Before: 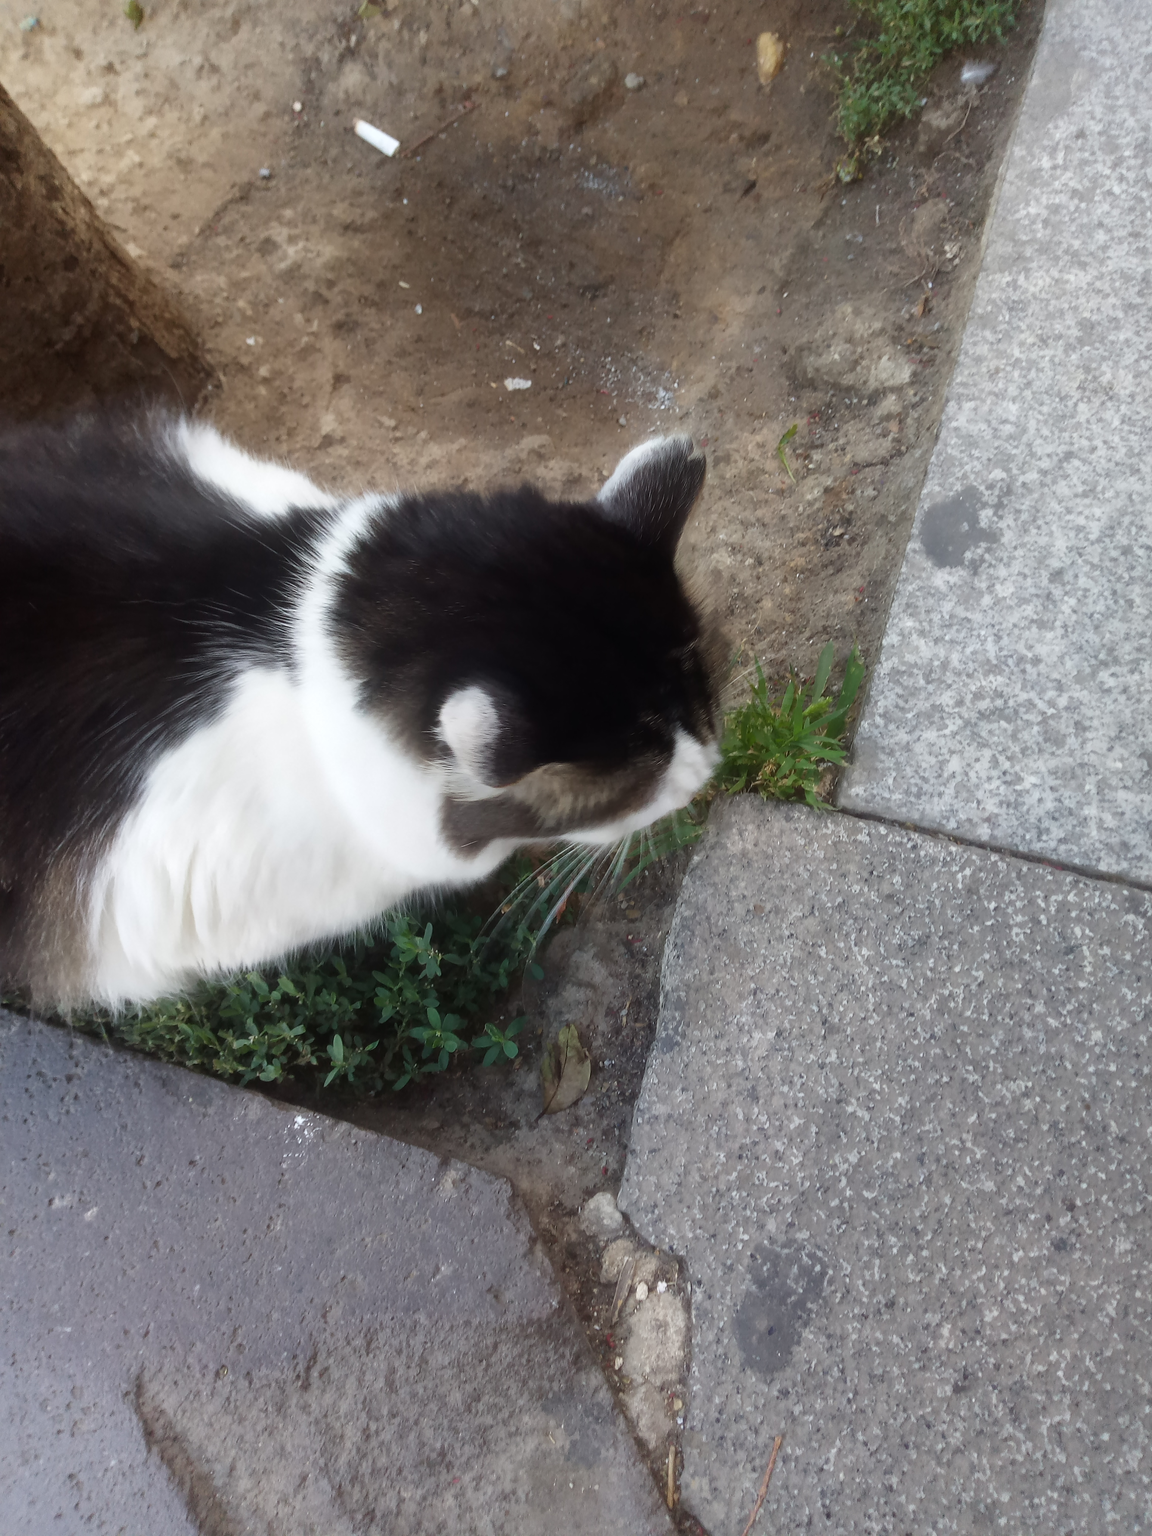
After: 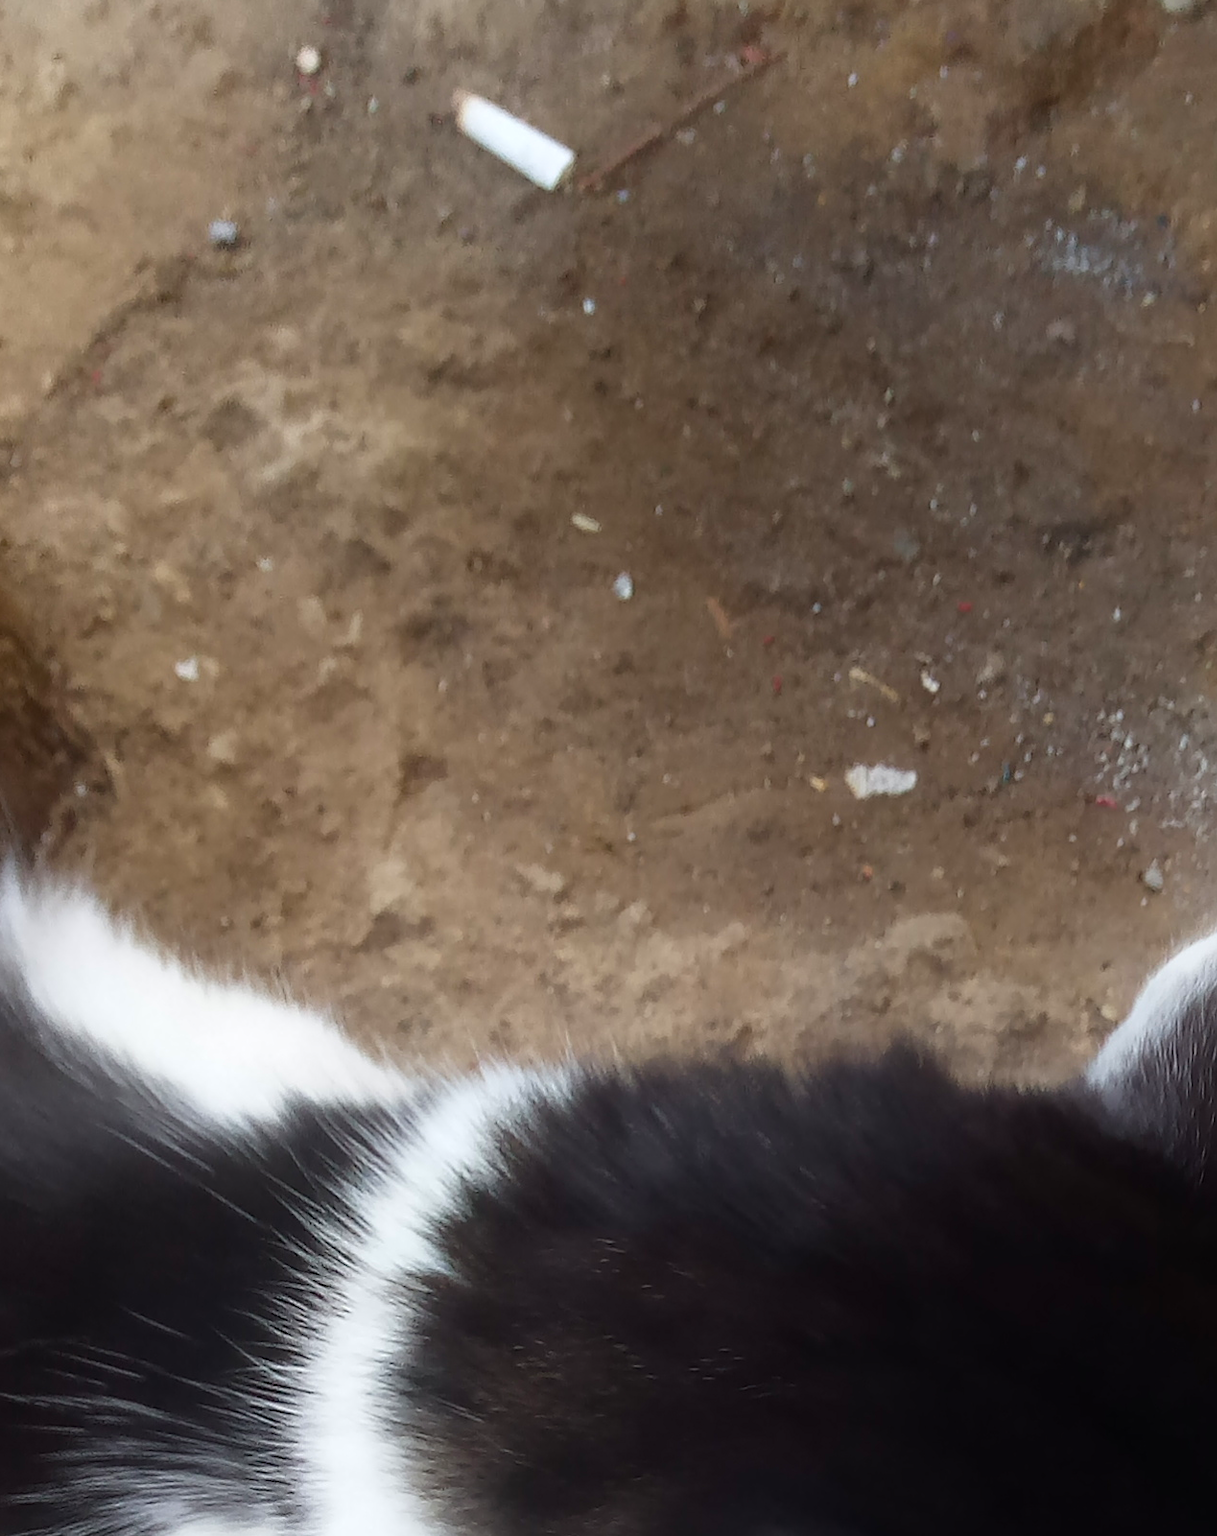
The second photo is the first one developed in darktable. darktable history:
crop: left 15.531%, top 5.44%, right 43.778%, bottom 56.065%
color balance rgb: perceptual saturation grading › global saturation 29.599%
